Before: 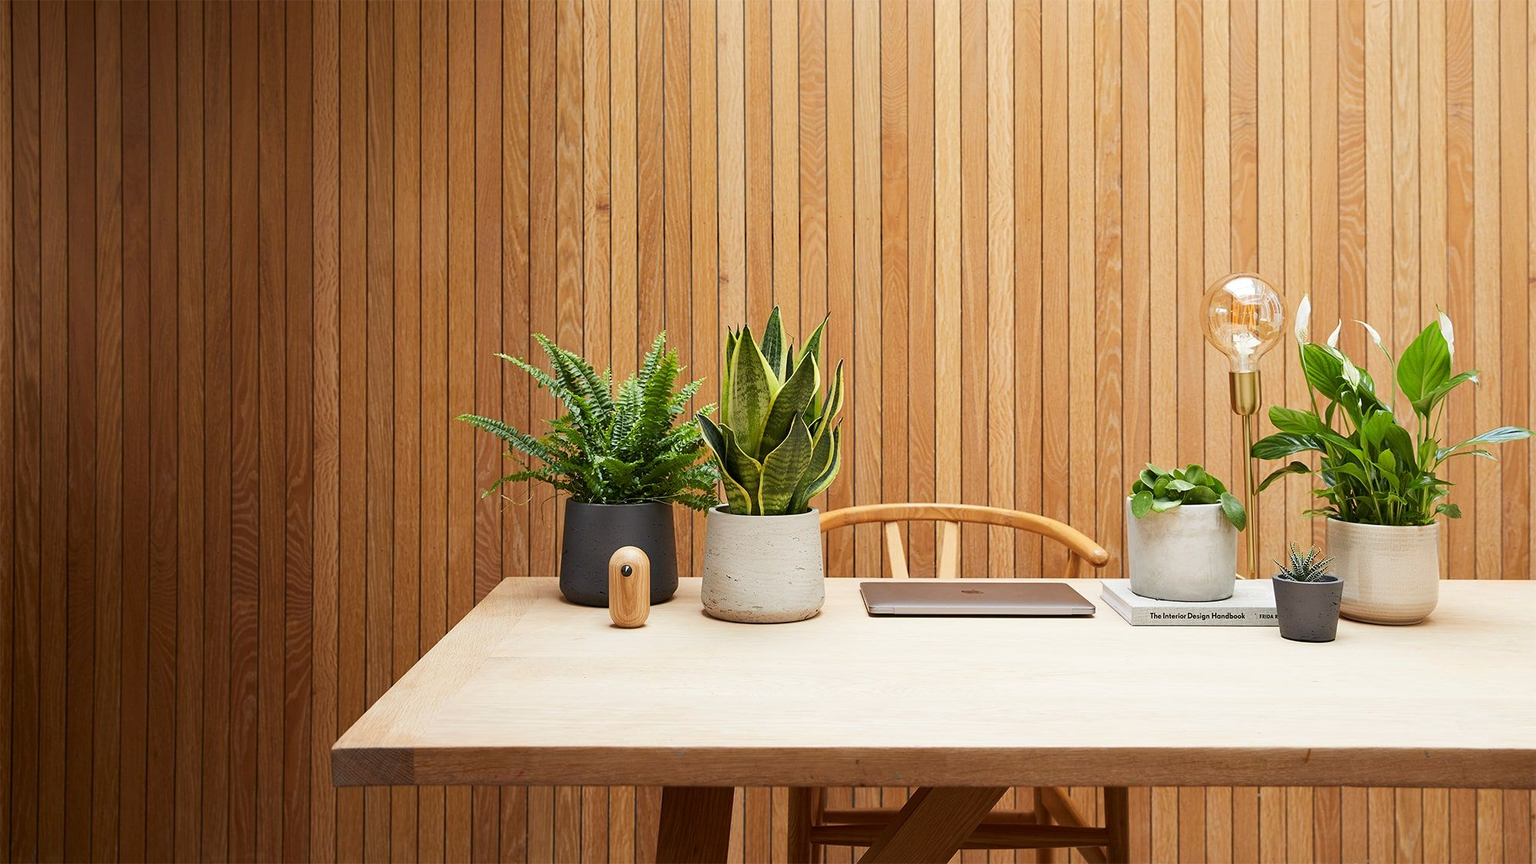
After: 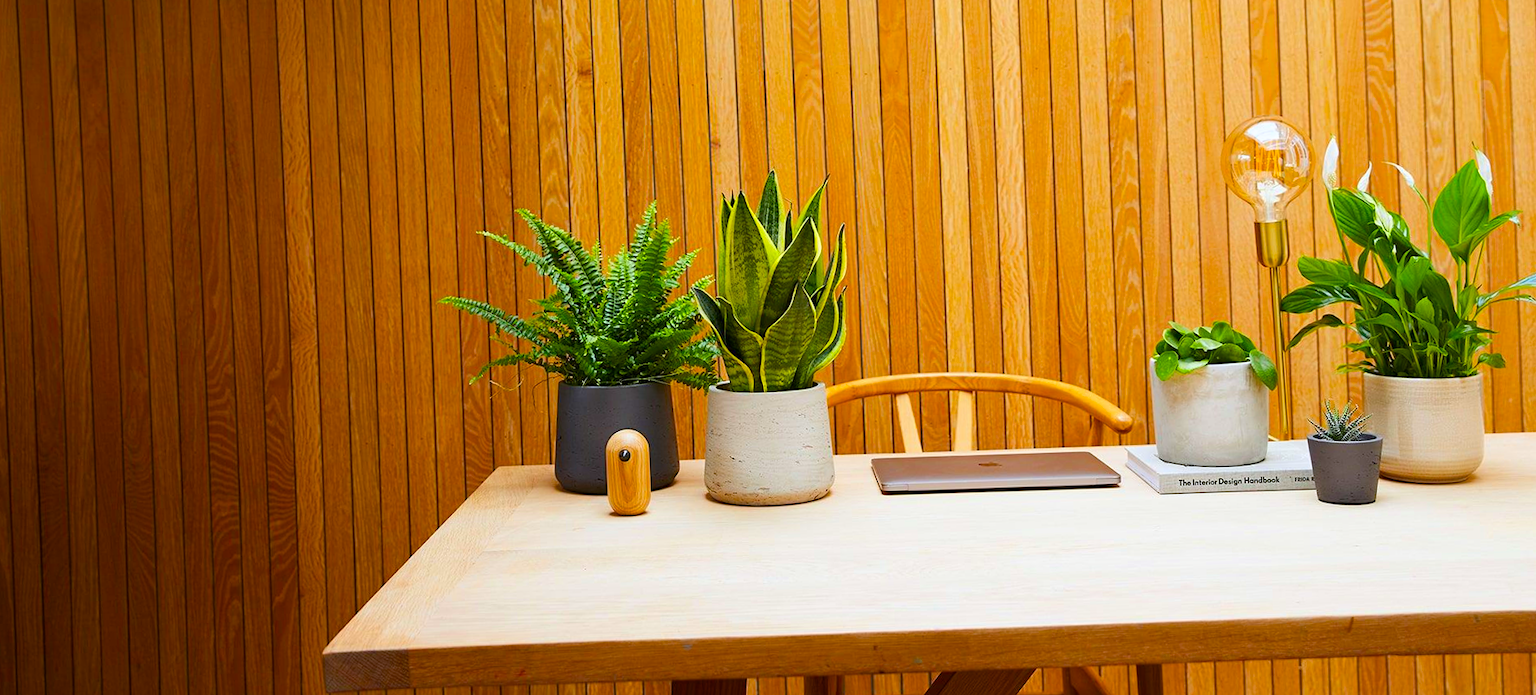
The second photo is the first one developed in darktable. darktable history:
rotate and perspective: rotation -2.12°, lens shift (vertical) 0.009, lens shift (horizontal) -0.008, automatic cropping original format, crop left 0.036, crop right 0.964, crop top 0.05, crop bottom 0.959
white balance: red 0.983, blue 1.036
color balance rgb: linear chroma grading › global chroma 15%, perceptual saturation grading › global saturation 30%
color zones: curves: ch0 [(0, 0.613) (0.01, 0.613) (0.245, 0.448) (0.498, 0.529) (0.642, 0.665) (0.879, 0.777) (0.99, 0.613)]; ch1 [(0, 0) (0.143, 0) (0.286, 0) (0.429, 0) (0.571, 0) (0.714, 0) (0.857, 0)], mix -121.96%
crop and rotate: top 15.774%, bottom 5.506%
